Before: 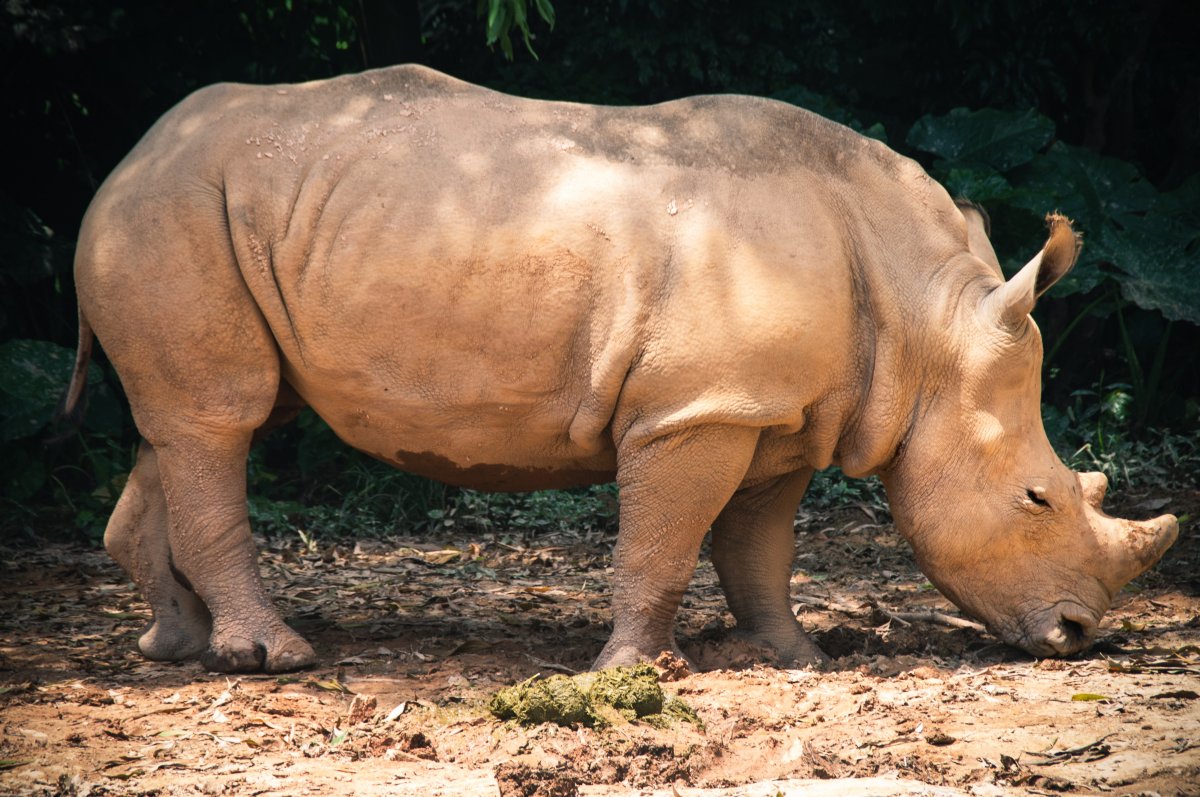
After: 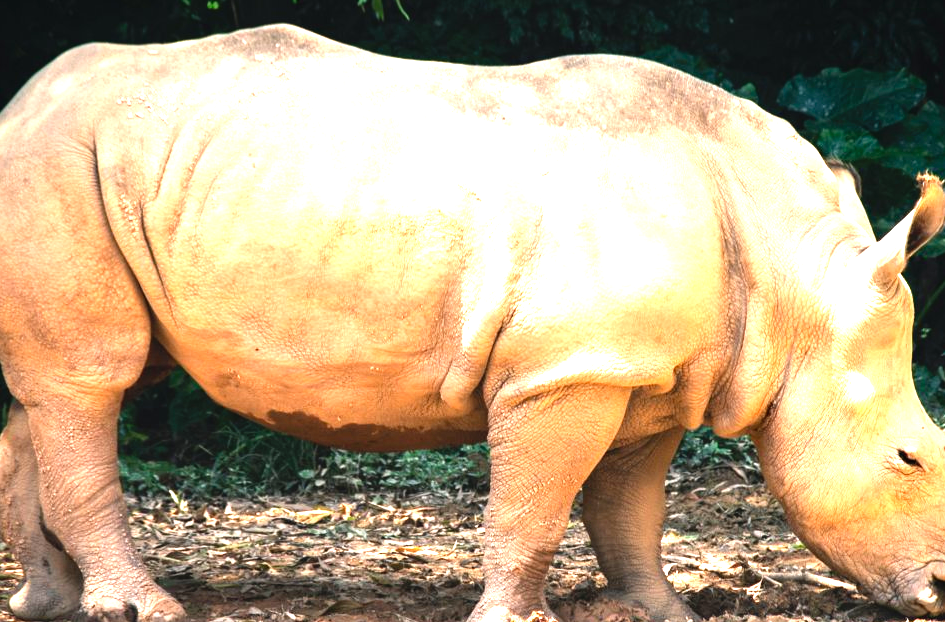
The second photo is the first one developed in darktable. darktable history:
contrast brightness saturation: contrast -0.02, brightness -0.01, saturation 0.03
crop and rotate: left 10.77%, top 5.1%, right 10.41%, bottom 16.76%
exposure: exposure -0.157 EV, compensate highlight preservation false
levels: levels [0, 0.281, 0.562]
